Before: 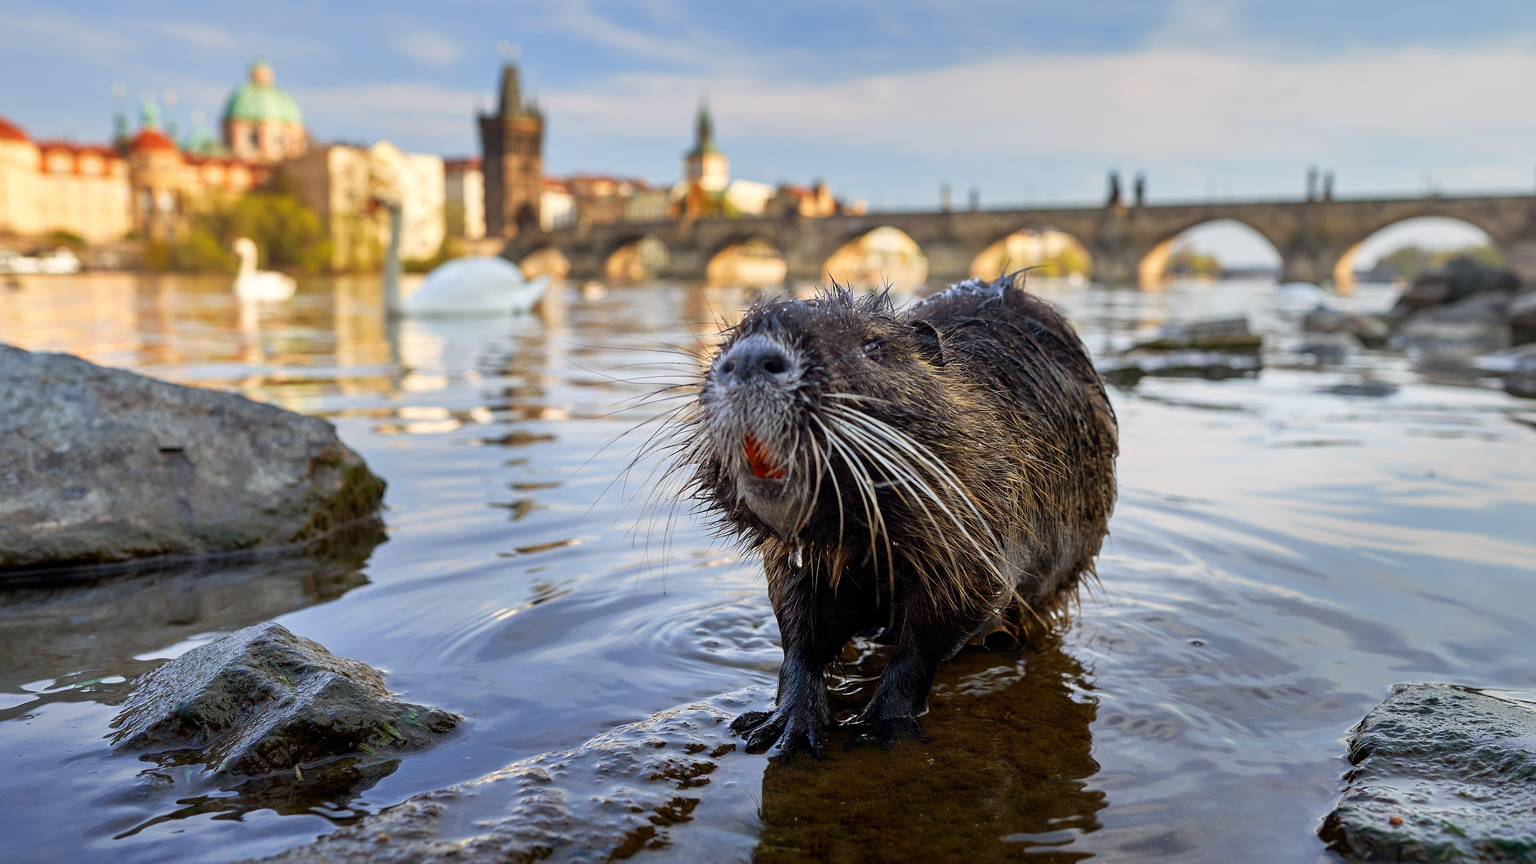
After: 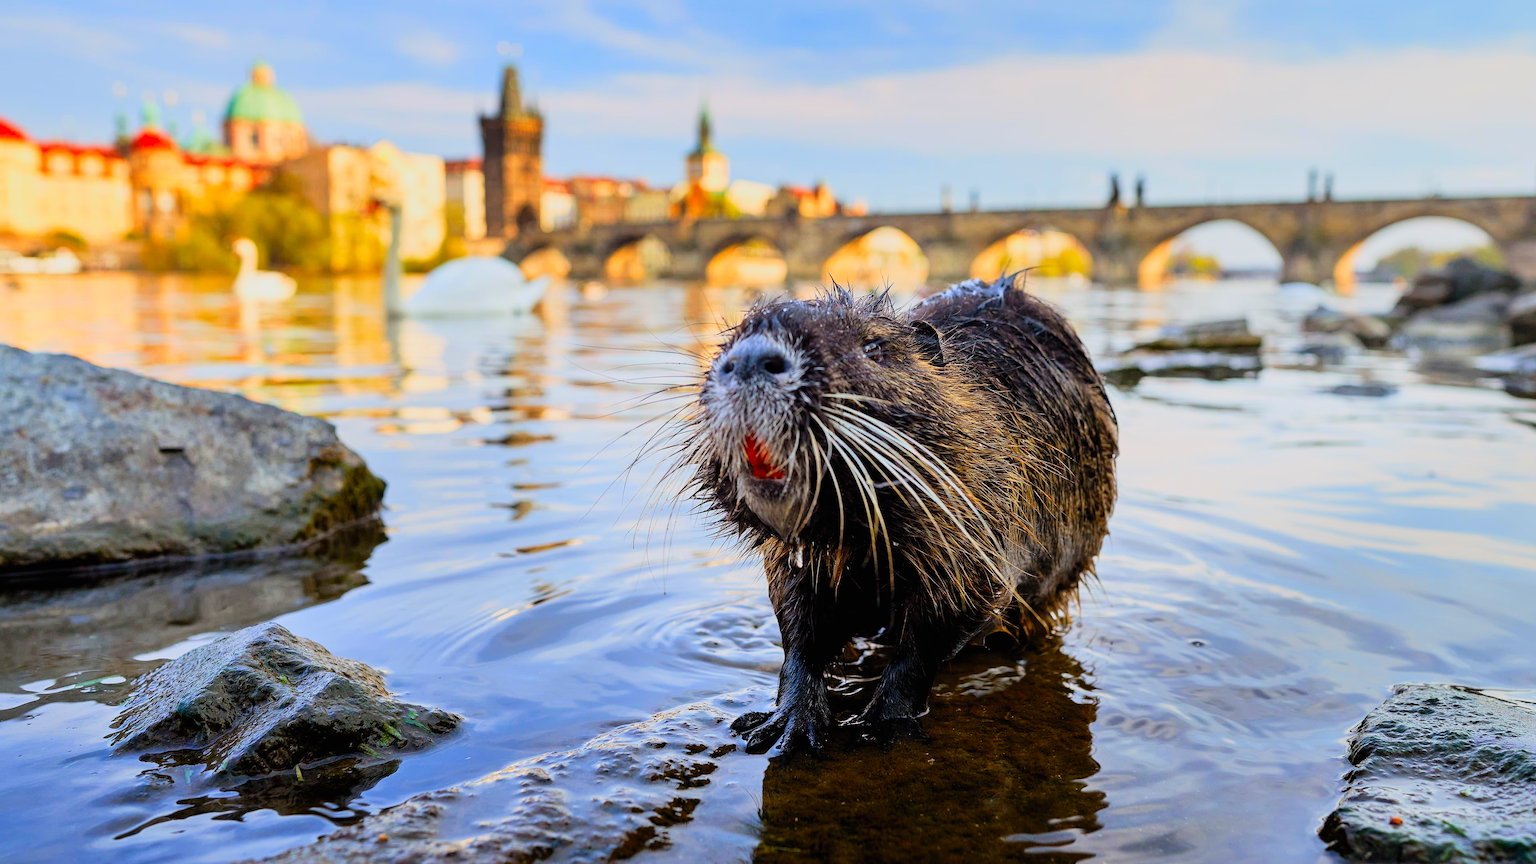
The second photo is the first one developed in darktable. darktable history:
filmic rgb: black relative exposure -7.46 EV, white relative exposure 4.82 EV, hardness 3.39
contrast brightness saturation: contrast 0.198, brightness 0.195, saturation 0.784
tone equalizer: mask exposure compensation -0.51 EV
